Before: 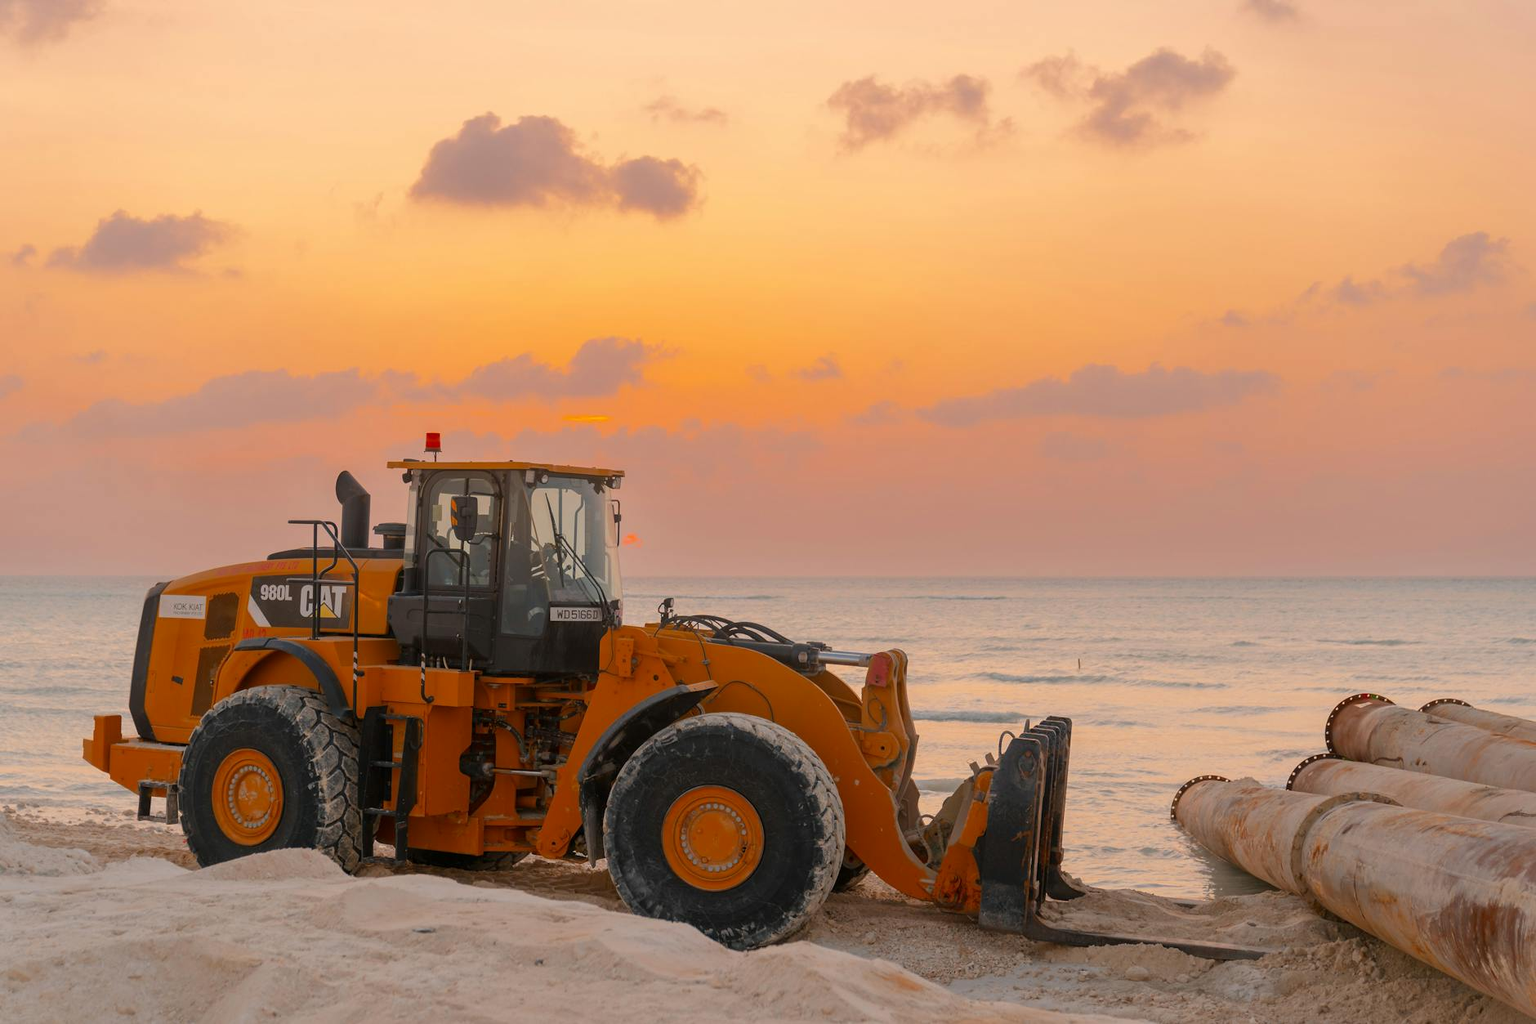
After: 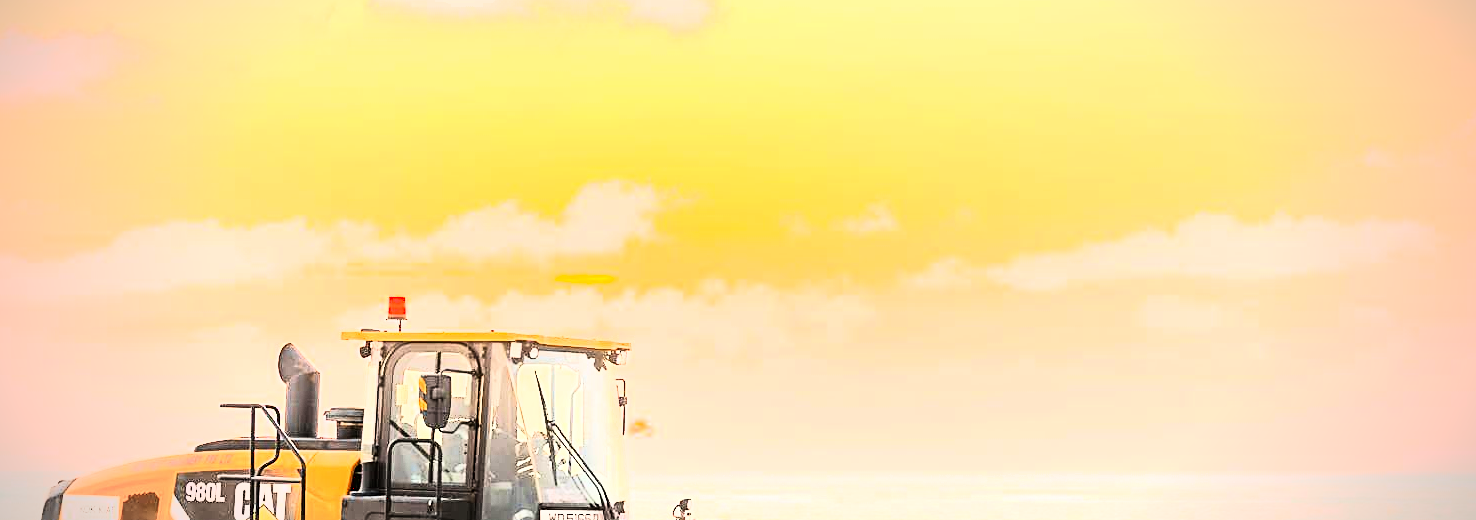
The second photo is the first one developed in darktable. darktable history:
sharpen: on, module defaults
vignetting: fall-off start 71.25%, width/height ratio 1.334
exposure: black level correction 0.001, exposure 0.676 EV, compensate highlight preservation false
crop: left 7.086%, top 18.626%, right 14.392%, bottom 39.864%
shadows and highlights: shadows -0.838, highlights 40.36, highlights color adjustment 79.2%
tone equalizer: -8 EV -1.07 EV, -7 EV -0.989 EV, -6 EV -0.906 EV, -5 EV -0.57 EV, -3 EV 0.571 EV, -2 EV 0.838 EV, -1 EV 0.999 EV, +0 EV 1.08 EV, mask exposure compensation -0.504 EV
base curve: curves: ch0 [(0, 0) (0.007, 0.004) (0.027, 0.03) (0.046, 0.07) (0.207, 0.54) (0.442, 0.872) (0.673, 0.972) (1, 1)]
